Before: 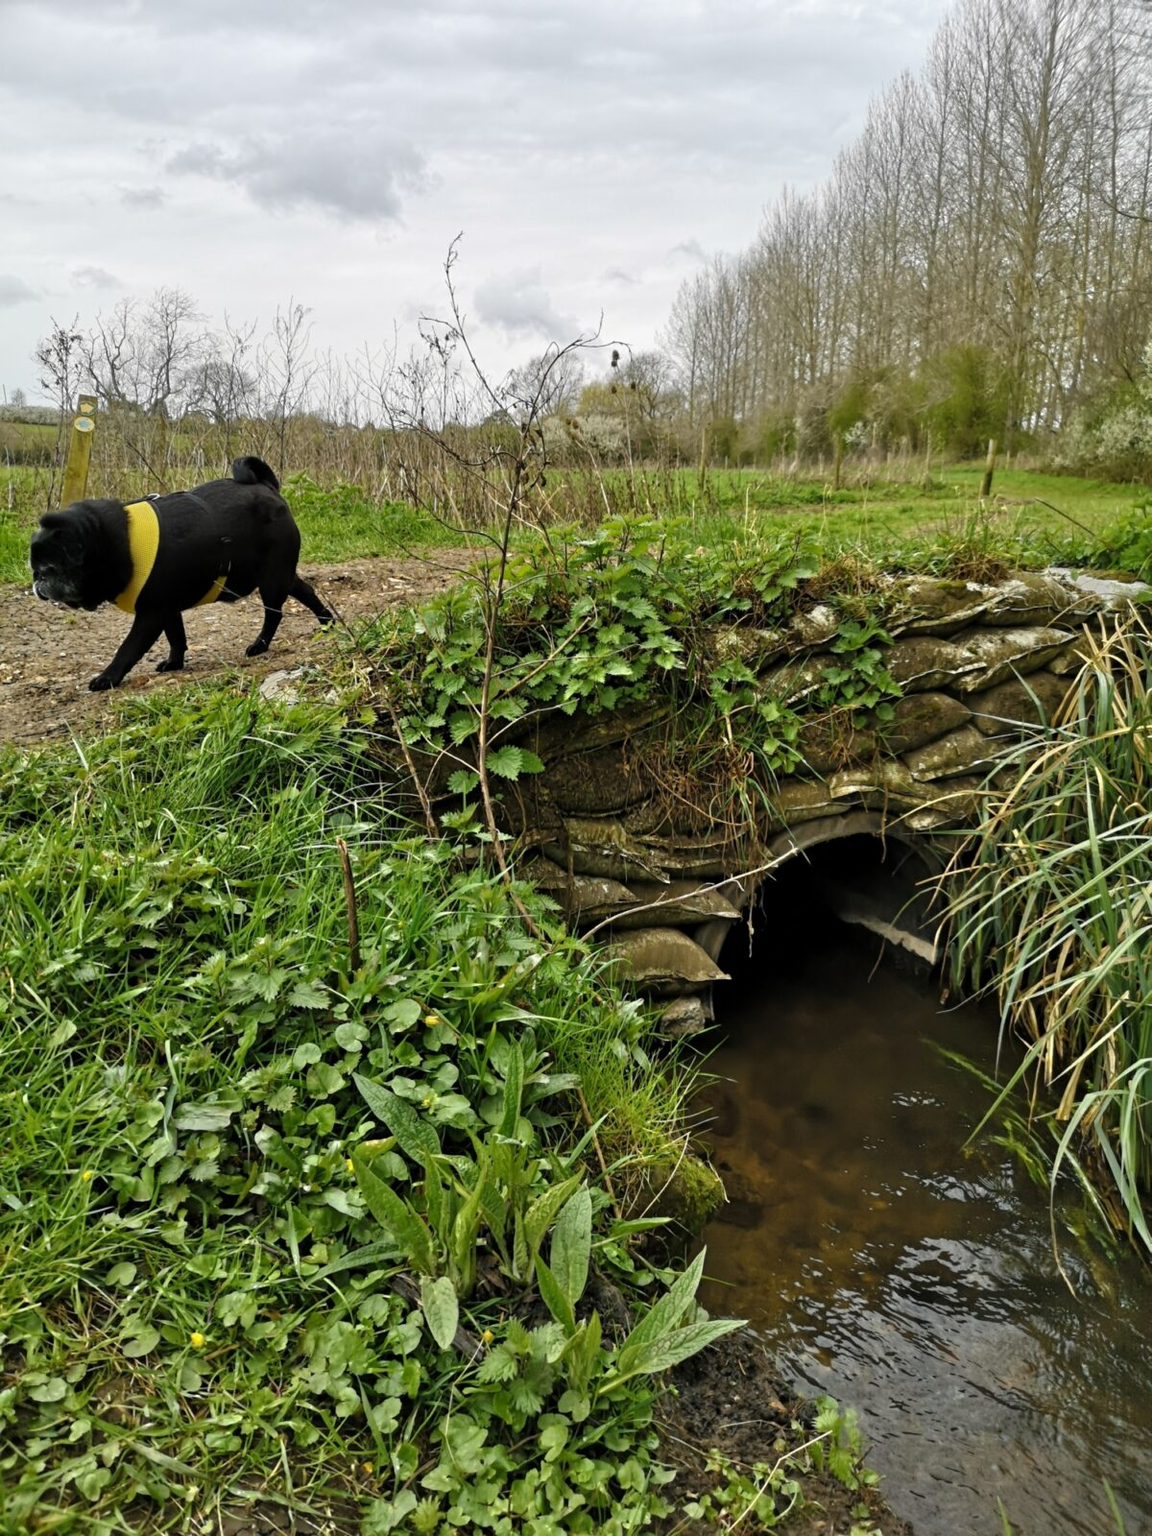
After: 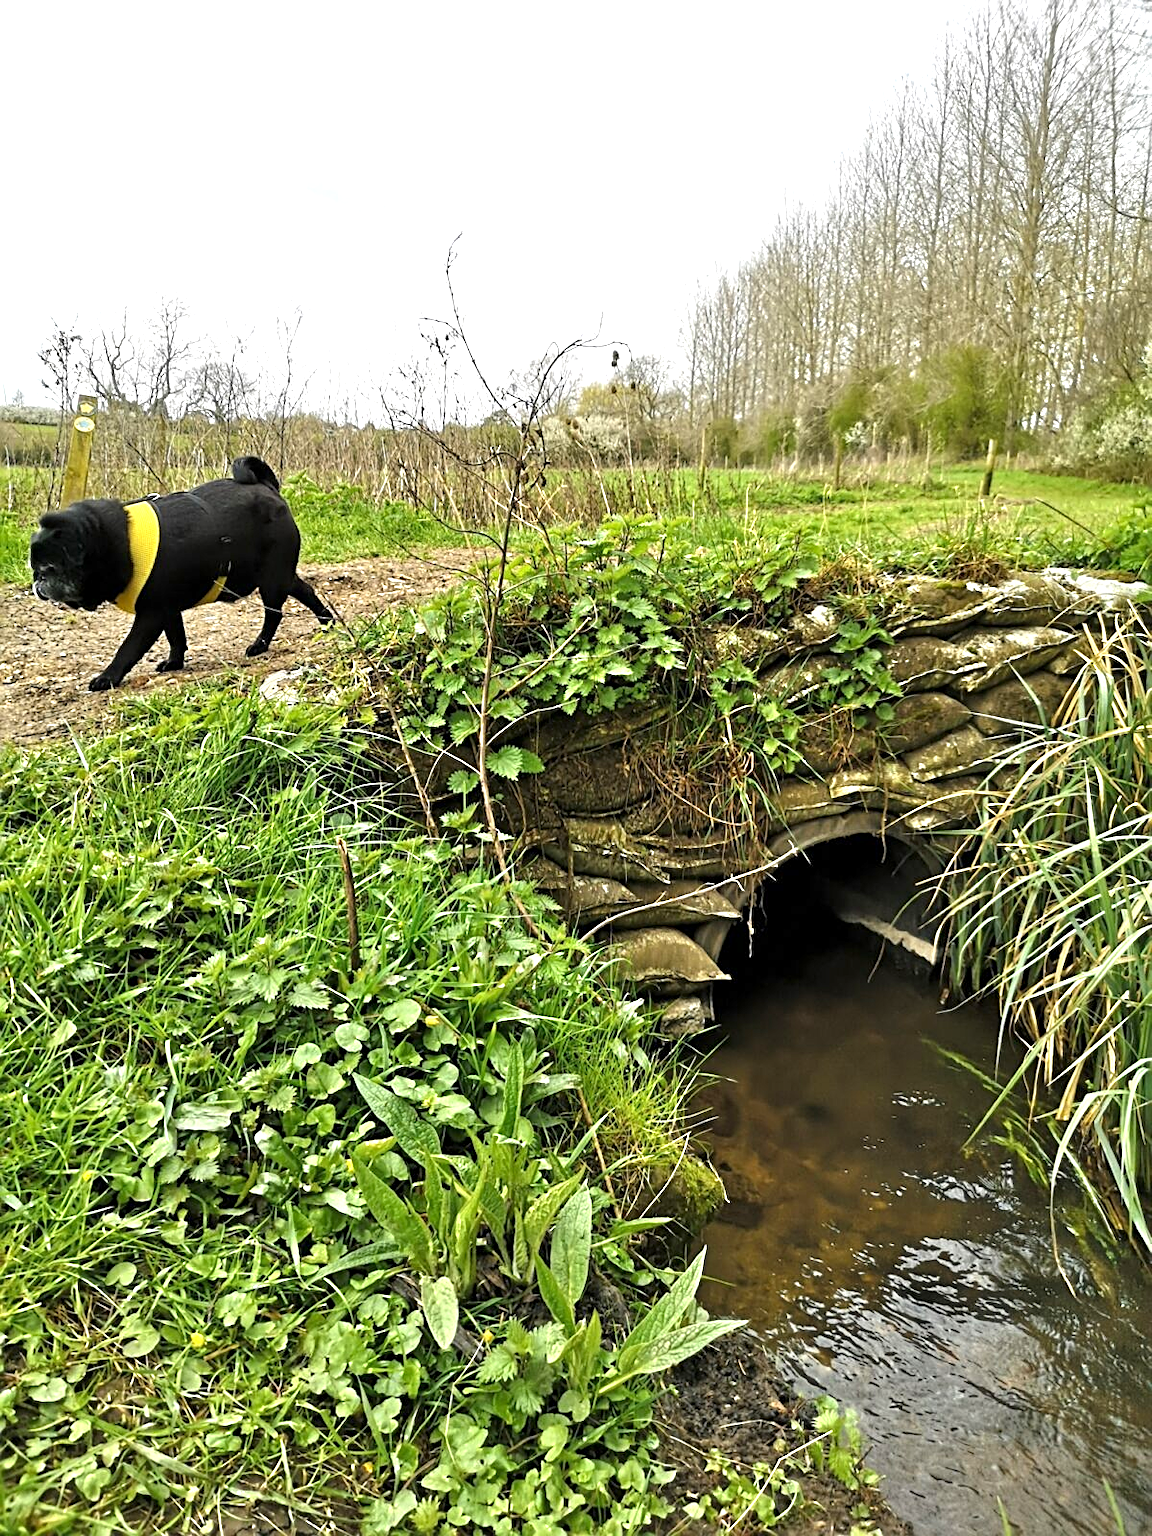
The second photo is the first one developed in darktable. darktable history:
exposure: exposure 1.001 EV, compensate highlight preservation false
sharpen: amount 0.495
